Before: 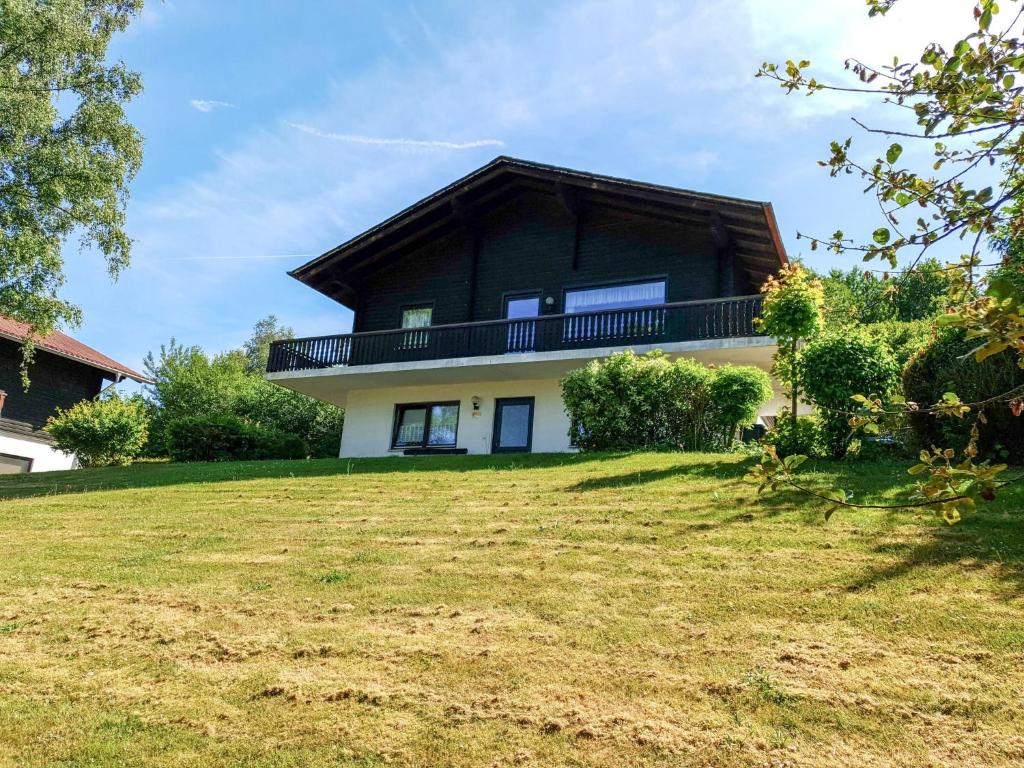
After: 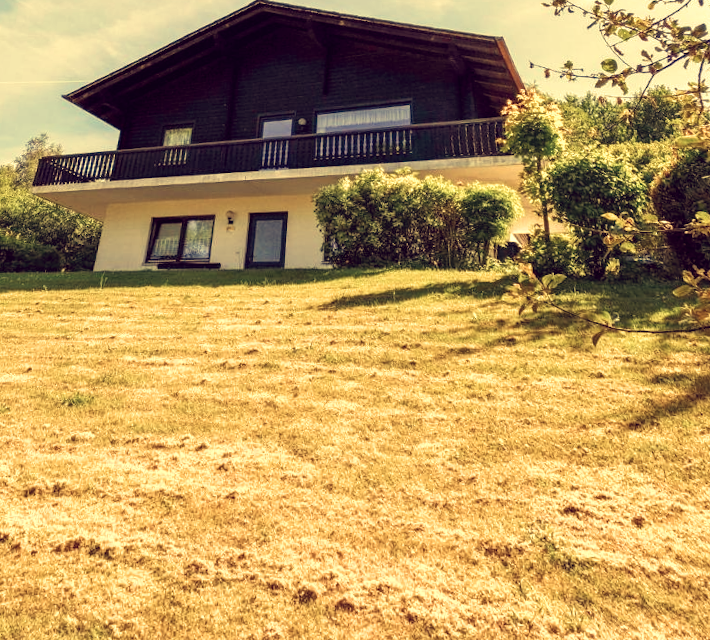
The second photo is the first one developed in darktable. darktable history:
velvia: strength 51%, mid-tones bias 0.51
rotate and perspective: rotation 0.72°, lens shift (vertical) -0.352, lens shift (horizontal) -0.051, crop left 0.152, crop right 0.859, crop top 0.019, crop bottom 0.964
crop: left 16.315%, top 14.246%
white balance: red 1.467, blue 0.684
color correction: highlights a* -20.17, highlights b* 20.27, shadows a* 20.03, shadows b* -20.46, saturation 0.43
